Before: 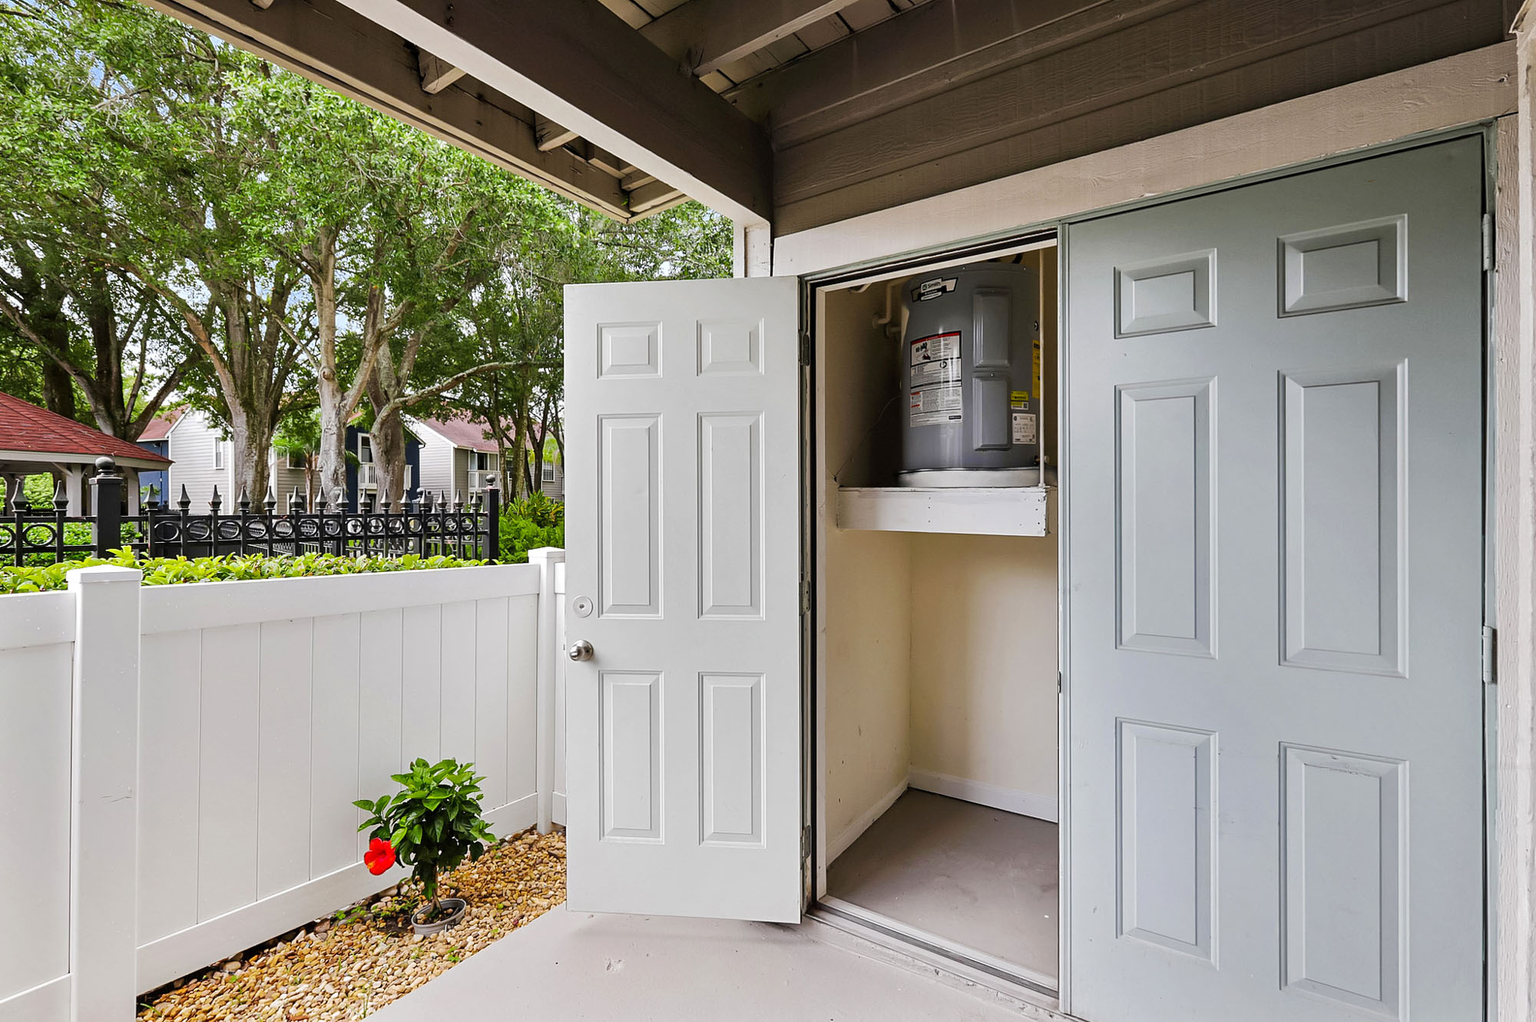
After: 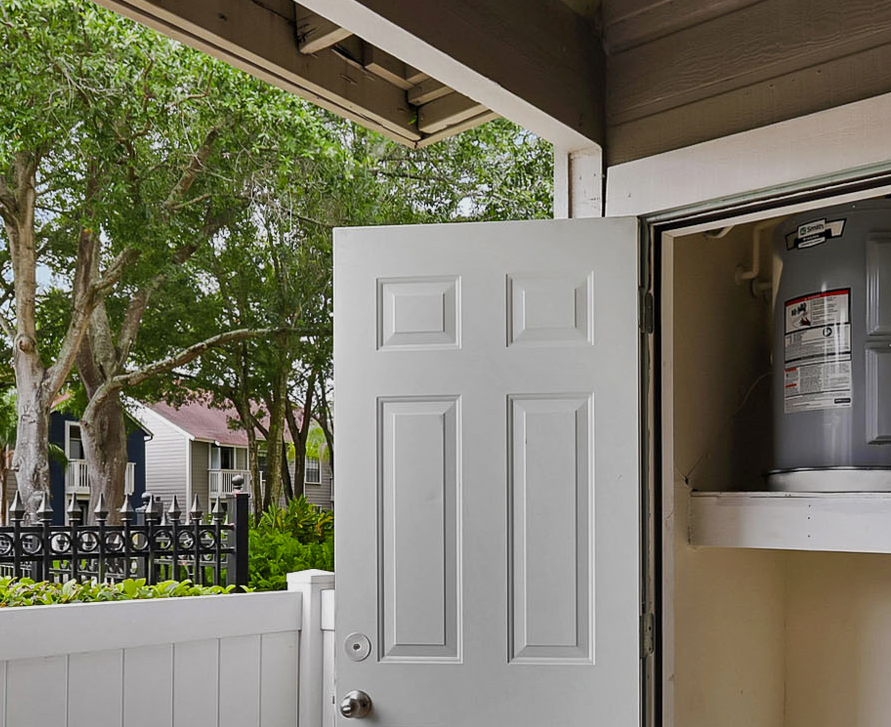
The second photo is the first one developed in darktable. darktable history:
crop: left 20.068%, top 10.775%, right 35.34%, bottom 34.56%
tone equalizer: -8 EV 0.272 EV, -7 EV 0.405 EV, -6 EV 0.432 EV, -5 EV 0.246 EV, -3 EV -0.27 EV, -2 EV -0.409 EV, -1 EV -0.43 EV, +0 EV -0.277 EV
shadows and highlights: radius 107.17, shadows 40.37, highlights -72.18, low approximation 0.01, soften with gaussian
